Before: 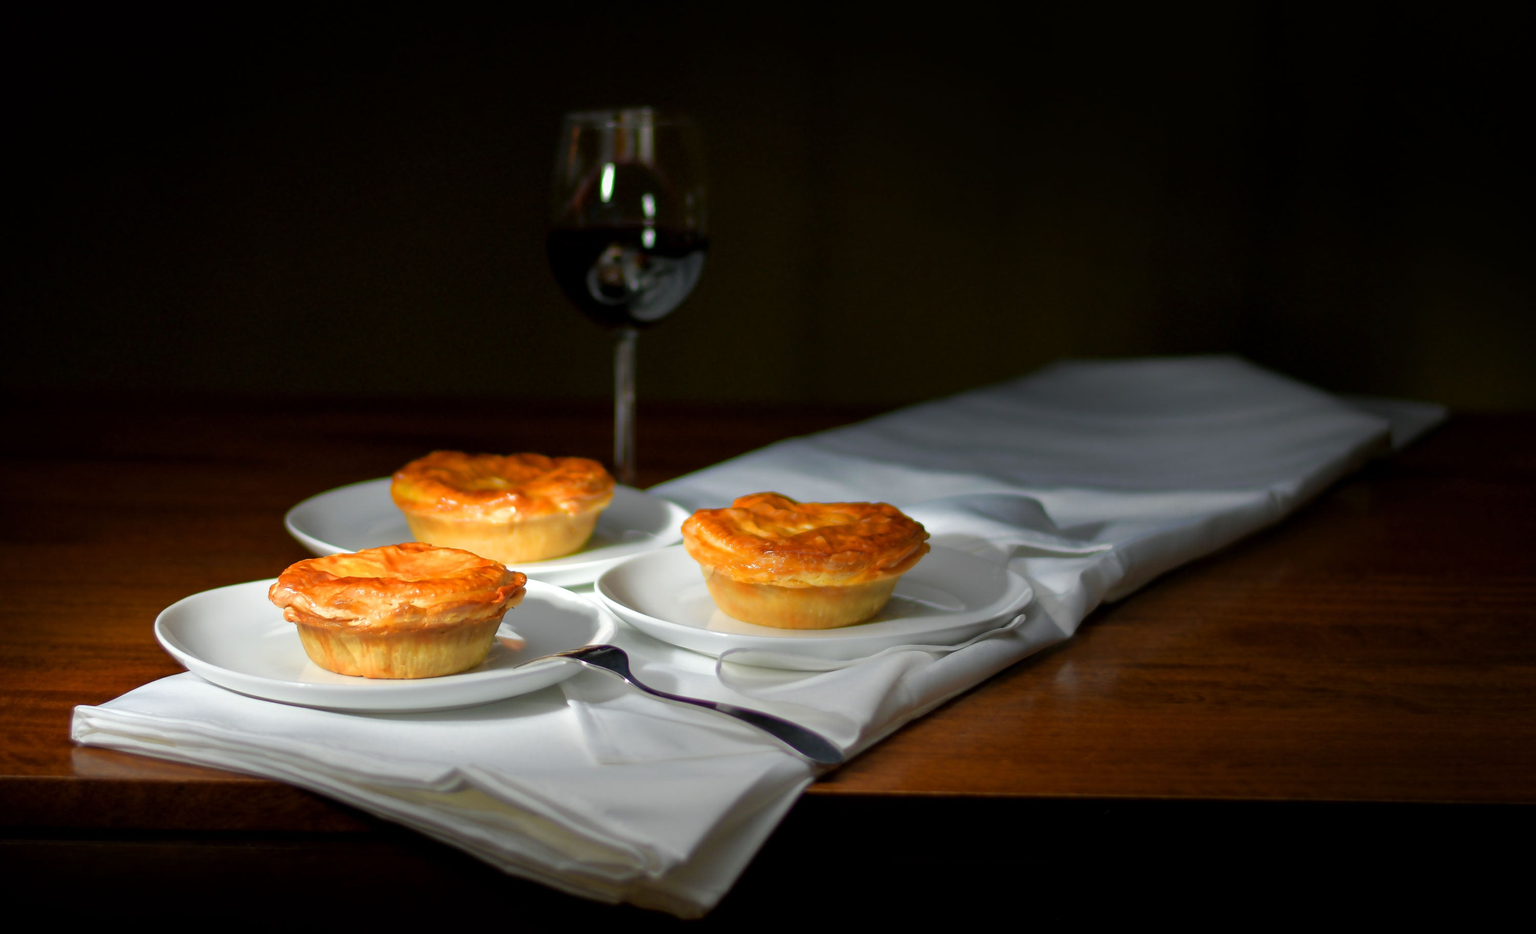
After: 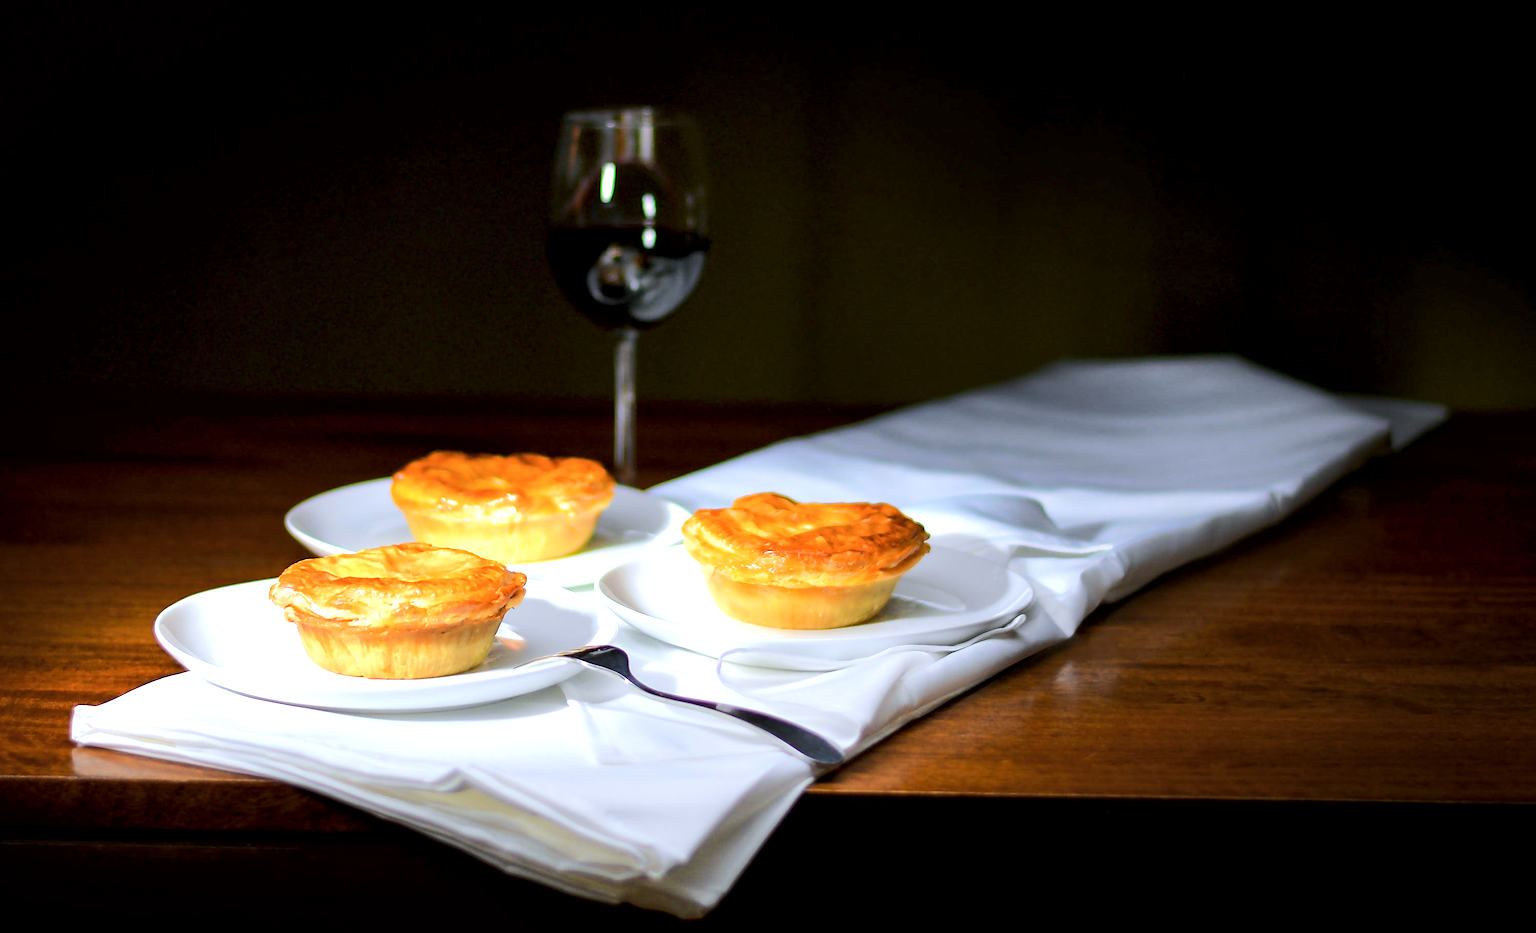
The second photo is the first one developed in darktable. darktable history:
white balance: red 0.967, blue 1.119, emerald 0.756
exposure: black level correction 0.001, exposure 1 EV, compensate highlight preservation false
rgb curve: curves: ch0 [(0, 0) (0.284, 0.292) (0.505, 0.644) (1, 1)], compensate middle gray true
shadows and highlights: shadows 25, highlights -25
sharpen: on, module defaults
contrast brightness saturation: saturation -0.1
